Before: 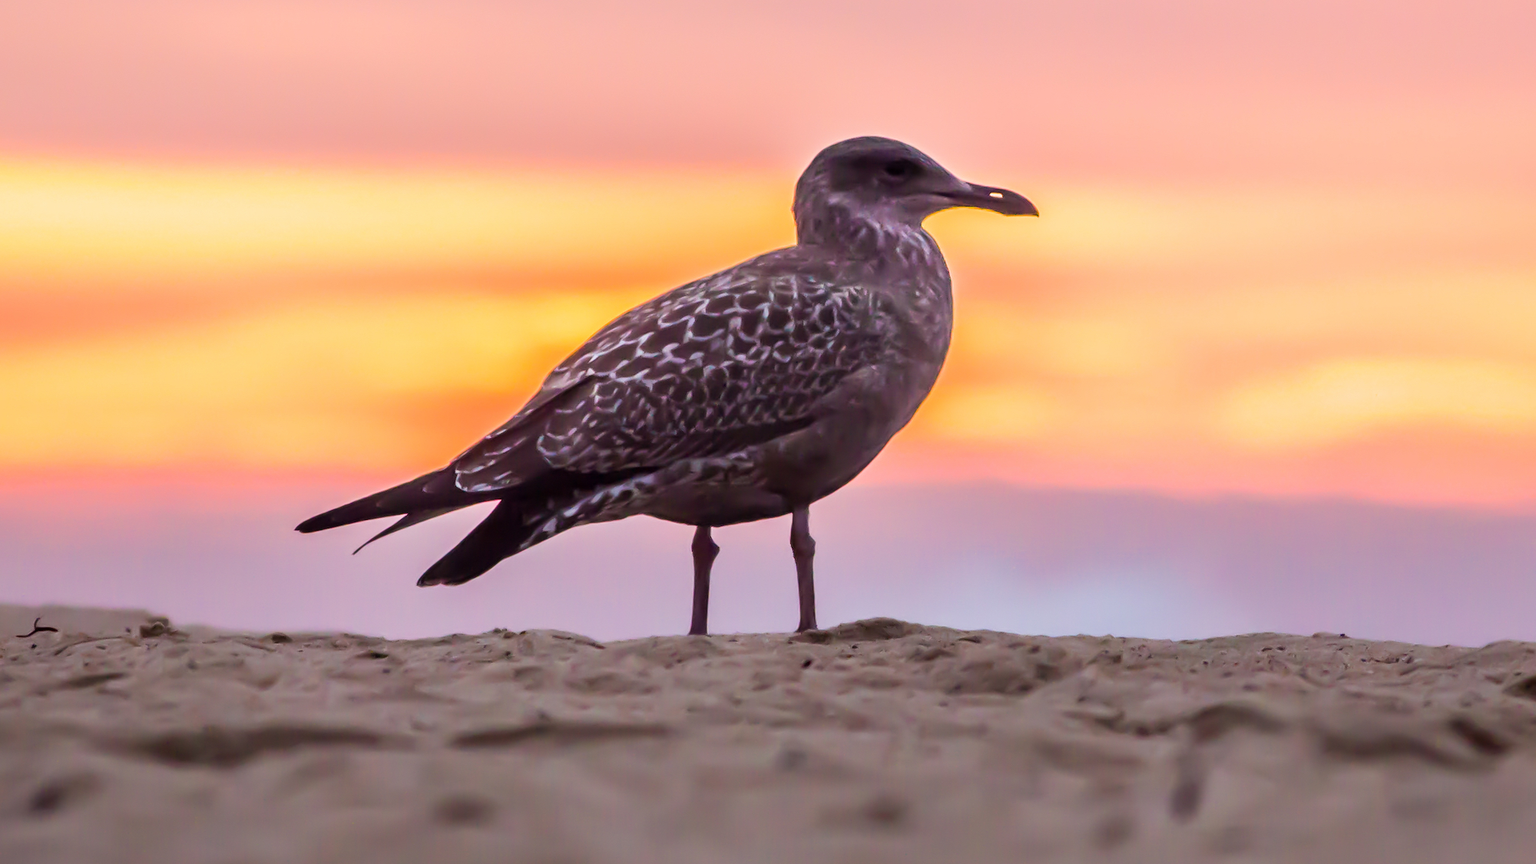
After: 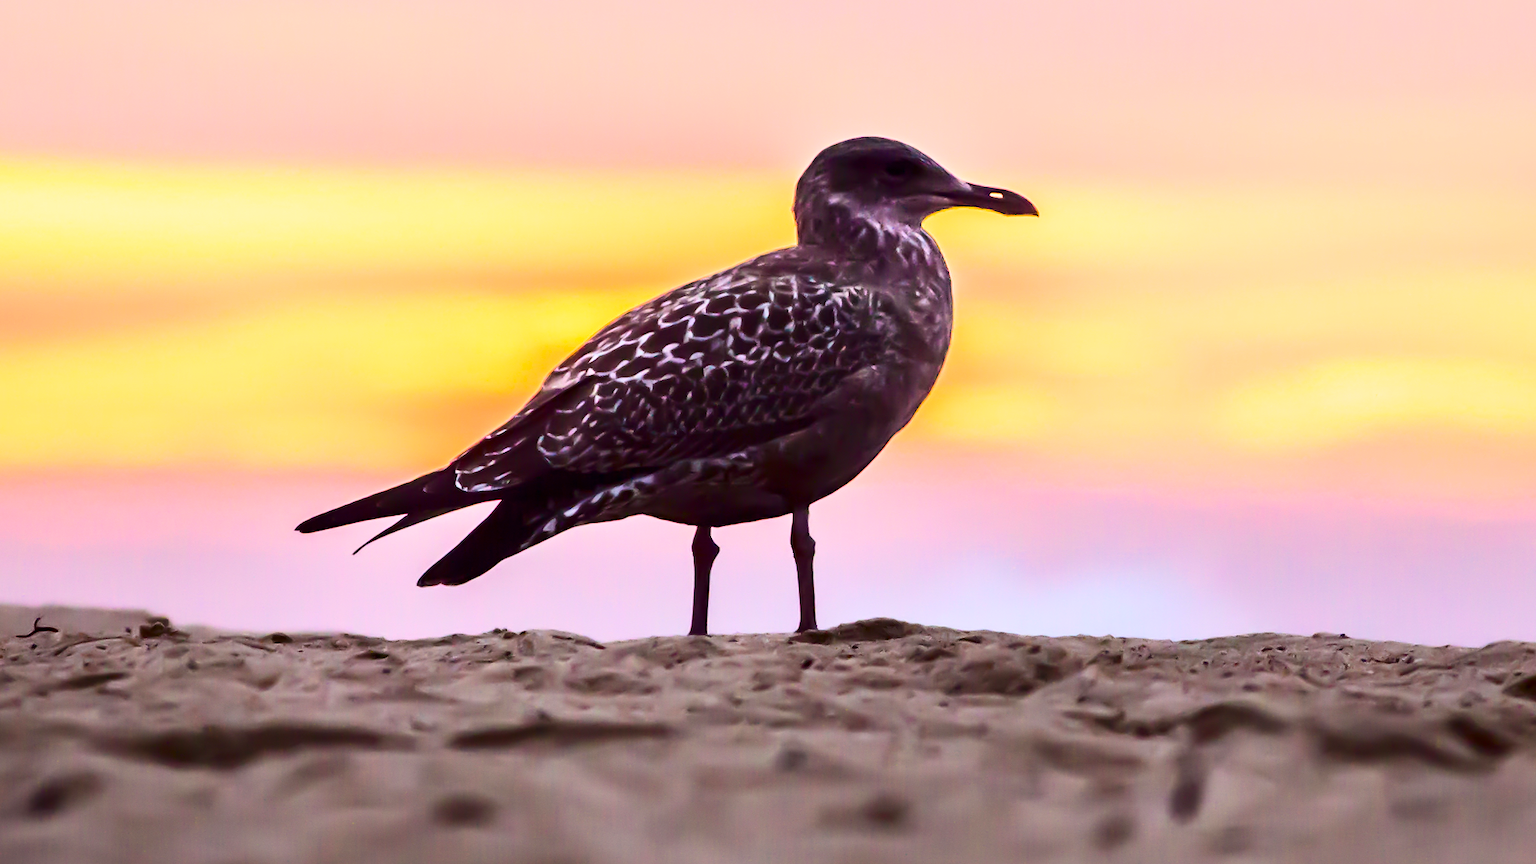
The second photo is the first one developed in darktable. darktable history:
contrast brightness saturation: contrast 0.412, brightness 0.048, saturation 0.265
